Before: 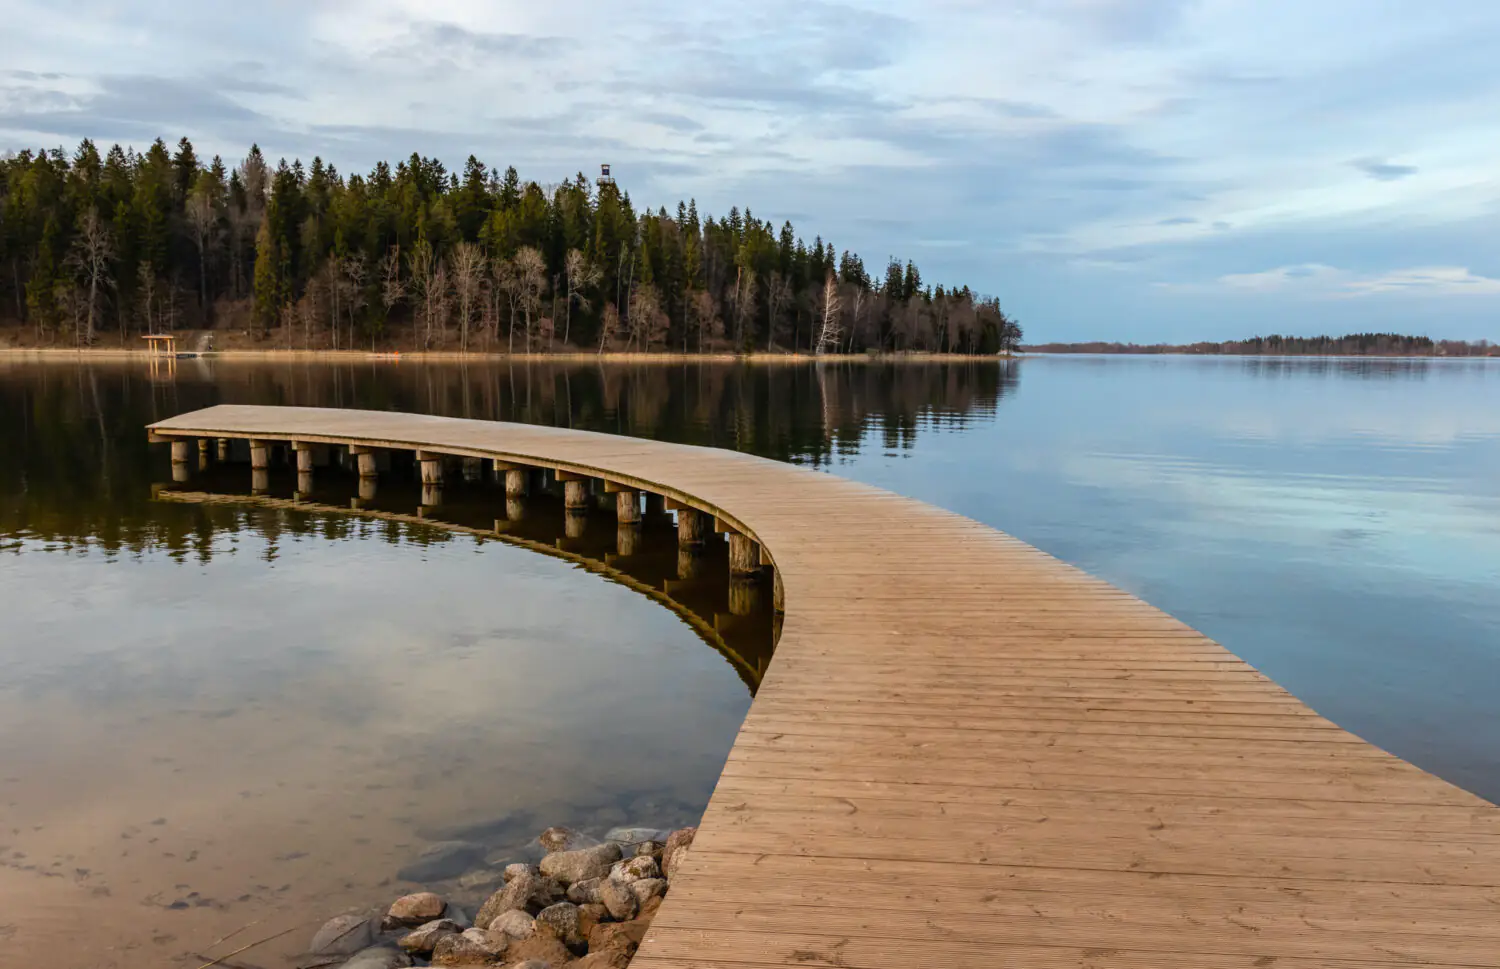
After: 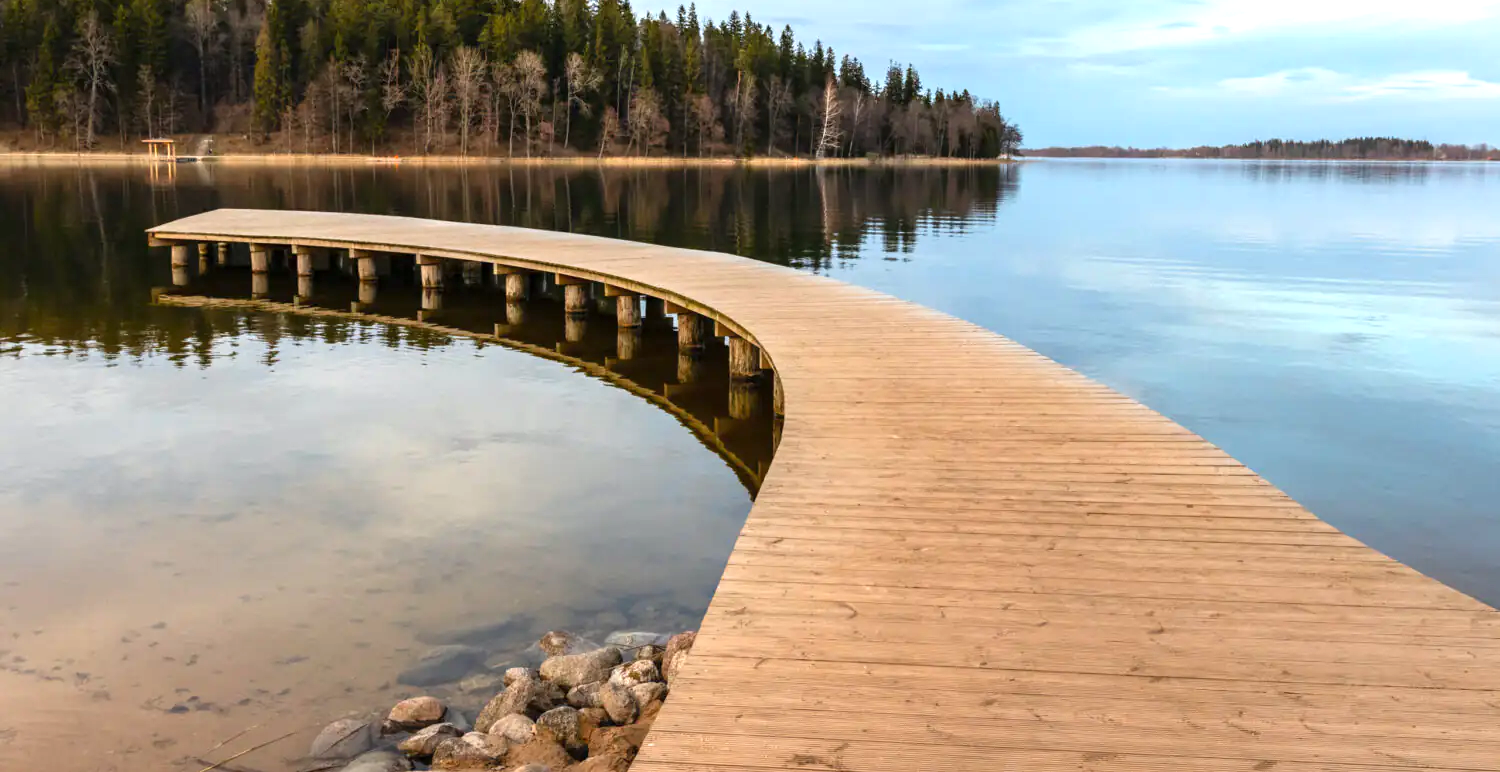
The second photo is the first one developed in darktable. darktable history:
exposure: exposure 0.736 EV, compensate exposure bias true, compensate highlight preservation false
crop and rotate: top 20.232%
